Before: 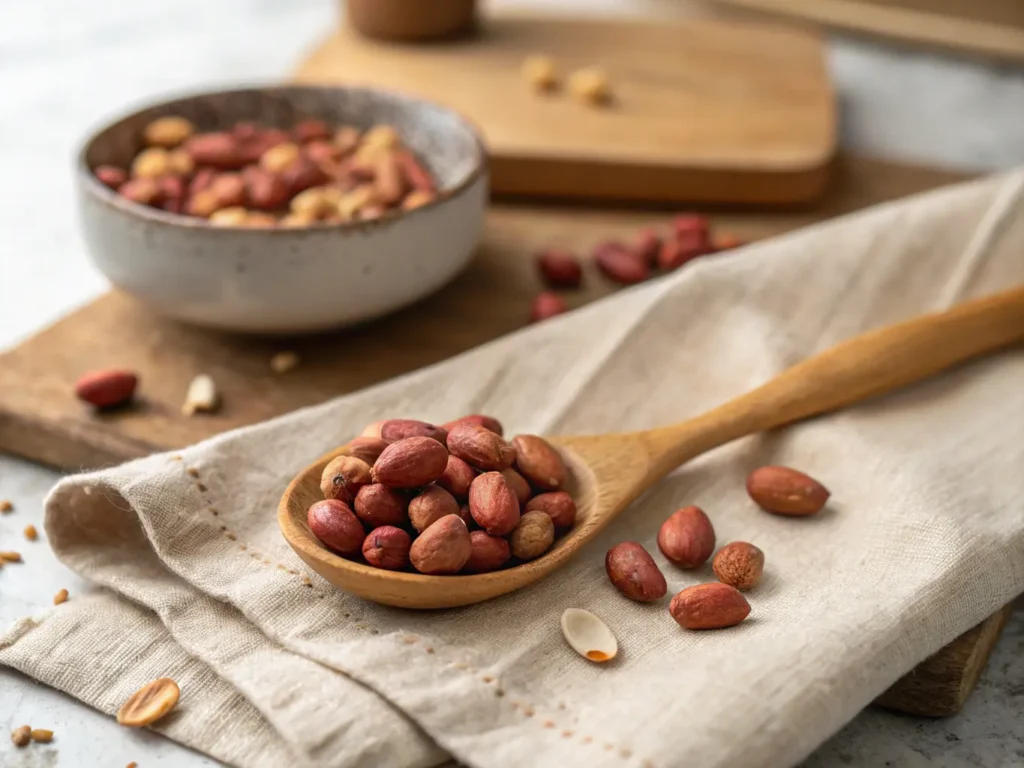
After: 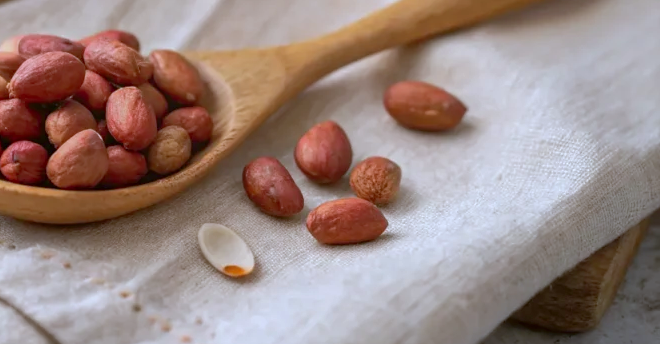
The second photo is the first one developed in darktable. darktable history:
shadows and highlights: on, module defaults
crop and rotate: left 35.509%, top 50.238%, bottom 4.934%
color correction: highlights a* -3.28, highlights b* -6.24, shadows a* 3.1, shadows b* 5.19
white balance: red 0.967, blue 1.119, emerald 0.756
